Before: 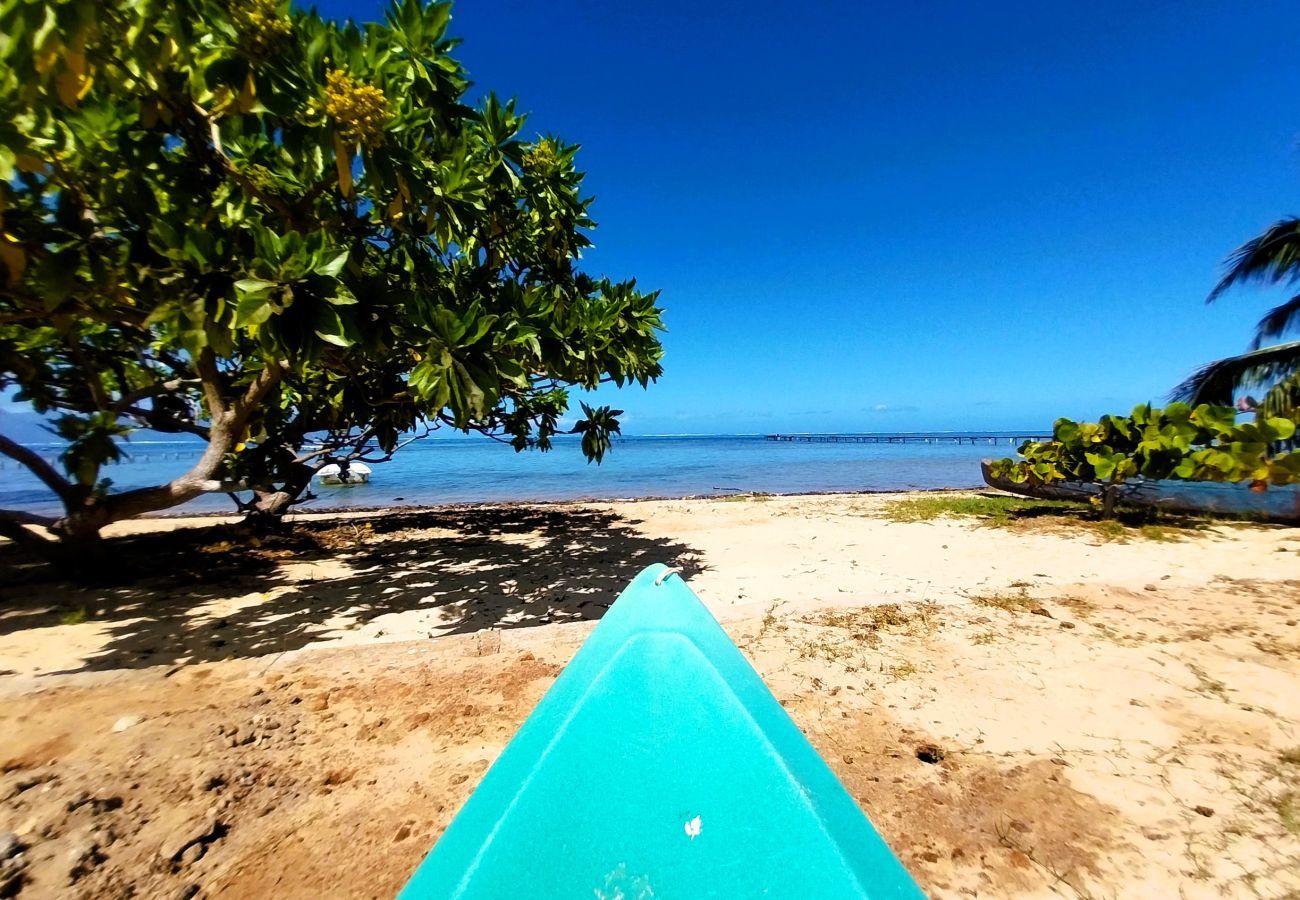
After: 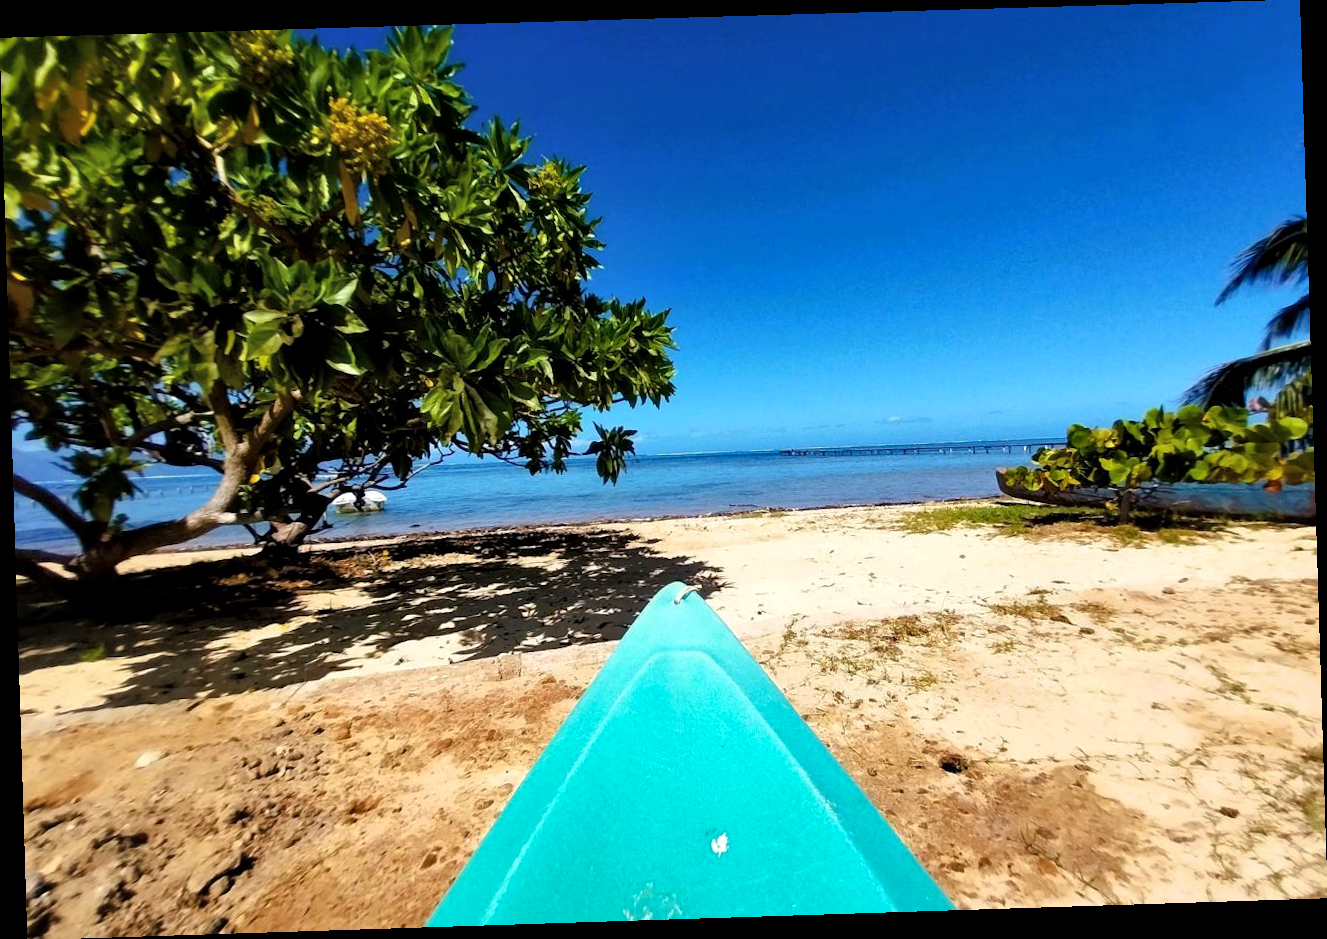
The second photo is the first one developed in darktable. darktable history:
shadows and highlights: shadows 25, highlights -25
white balance: red 1, blue 1
exposure: black level correction 0, compensate exposure bias true, compensate highlight preservation false
local contrast: mode bilateral grid, contrast 25, coarseness 50, detail 123%, midtone range 0.2
rotate and perspective: rotation -1.77°, lens shift (horizontal) 0.004, automatic cropping off
